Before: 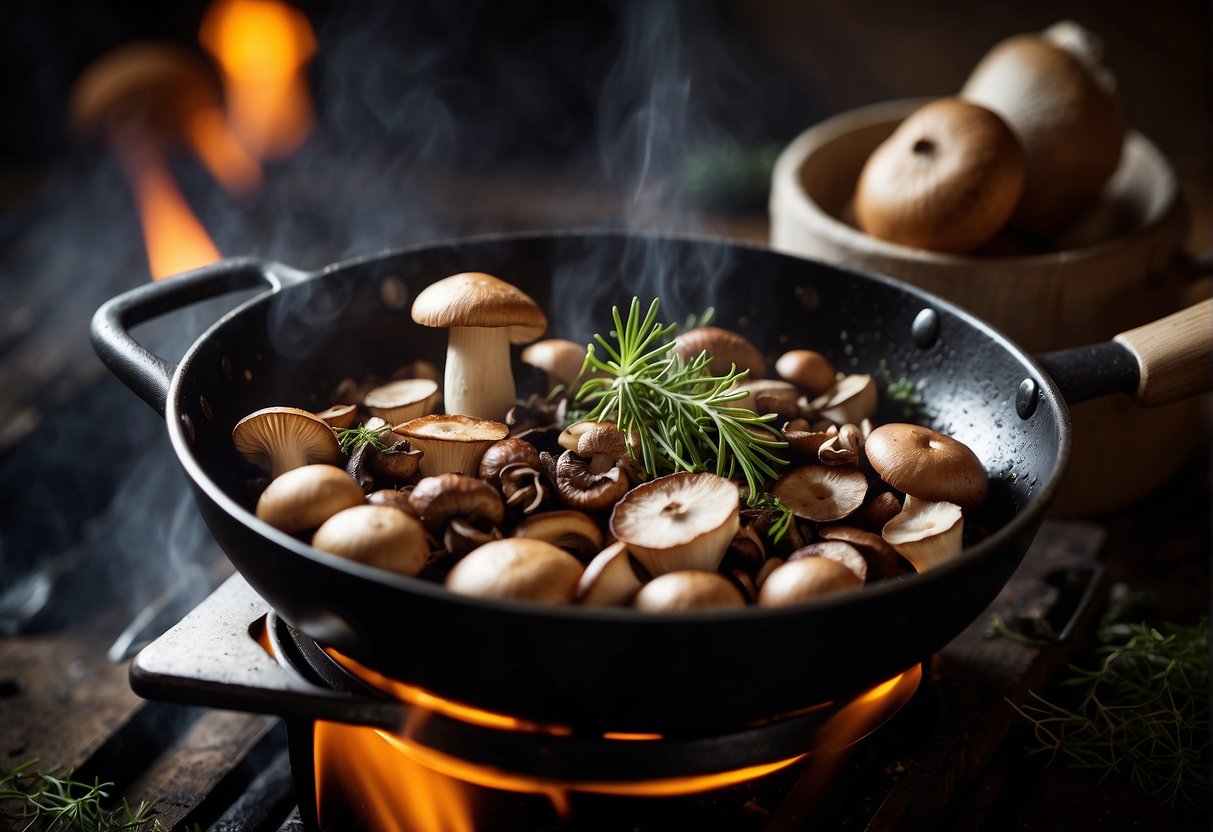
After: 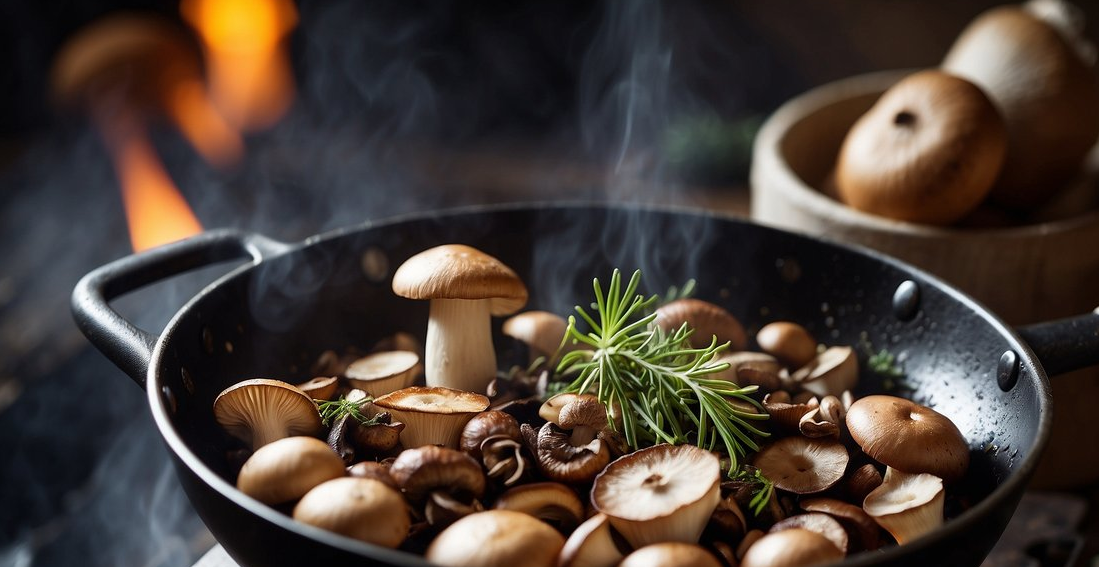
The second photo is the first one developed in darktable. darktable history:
crop: left 1.606%, top 3.419%, right 7.729%, bottom 28.409%
